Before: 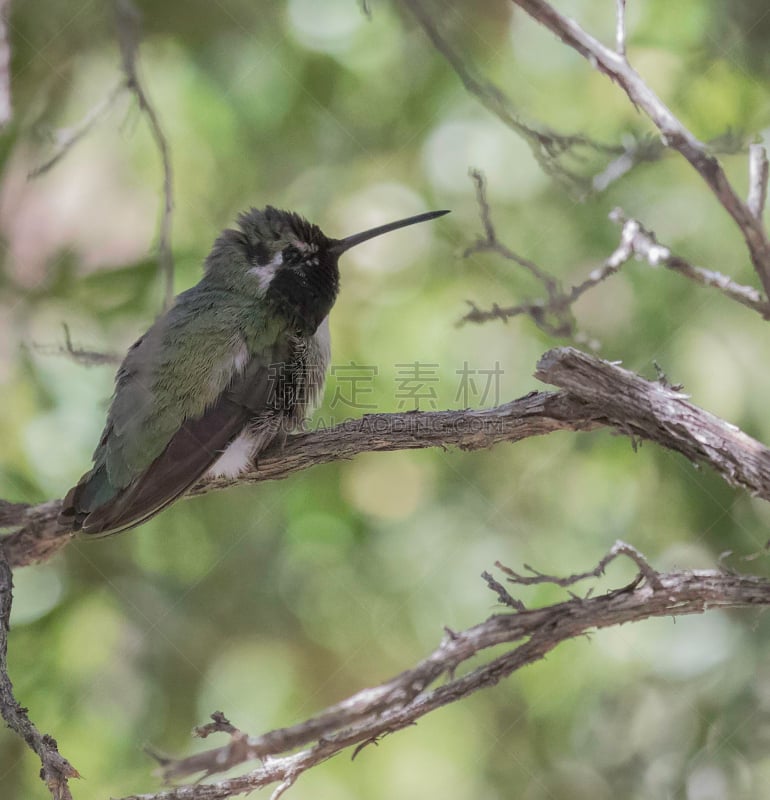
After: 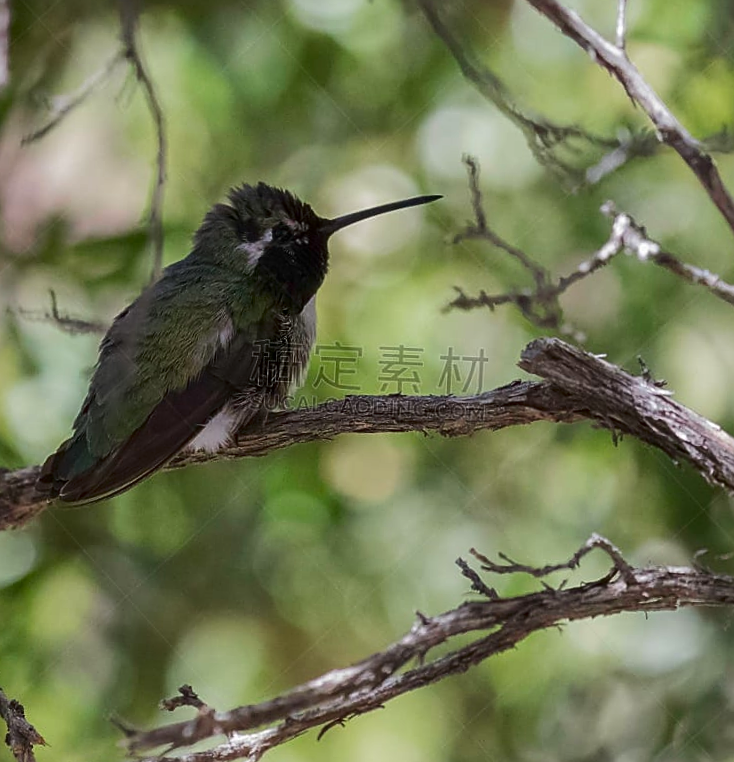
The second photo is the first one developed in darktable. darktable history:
contrast brightness saturation: contrast 0.134, brightness -0.23, saturation 0.142
sharpen: on, module defaults
crop and rotate: angle -2.74°
